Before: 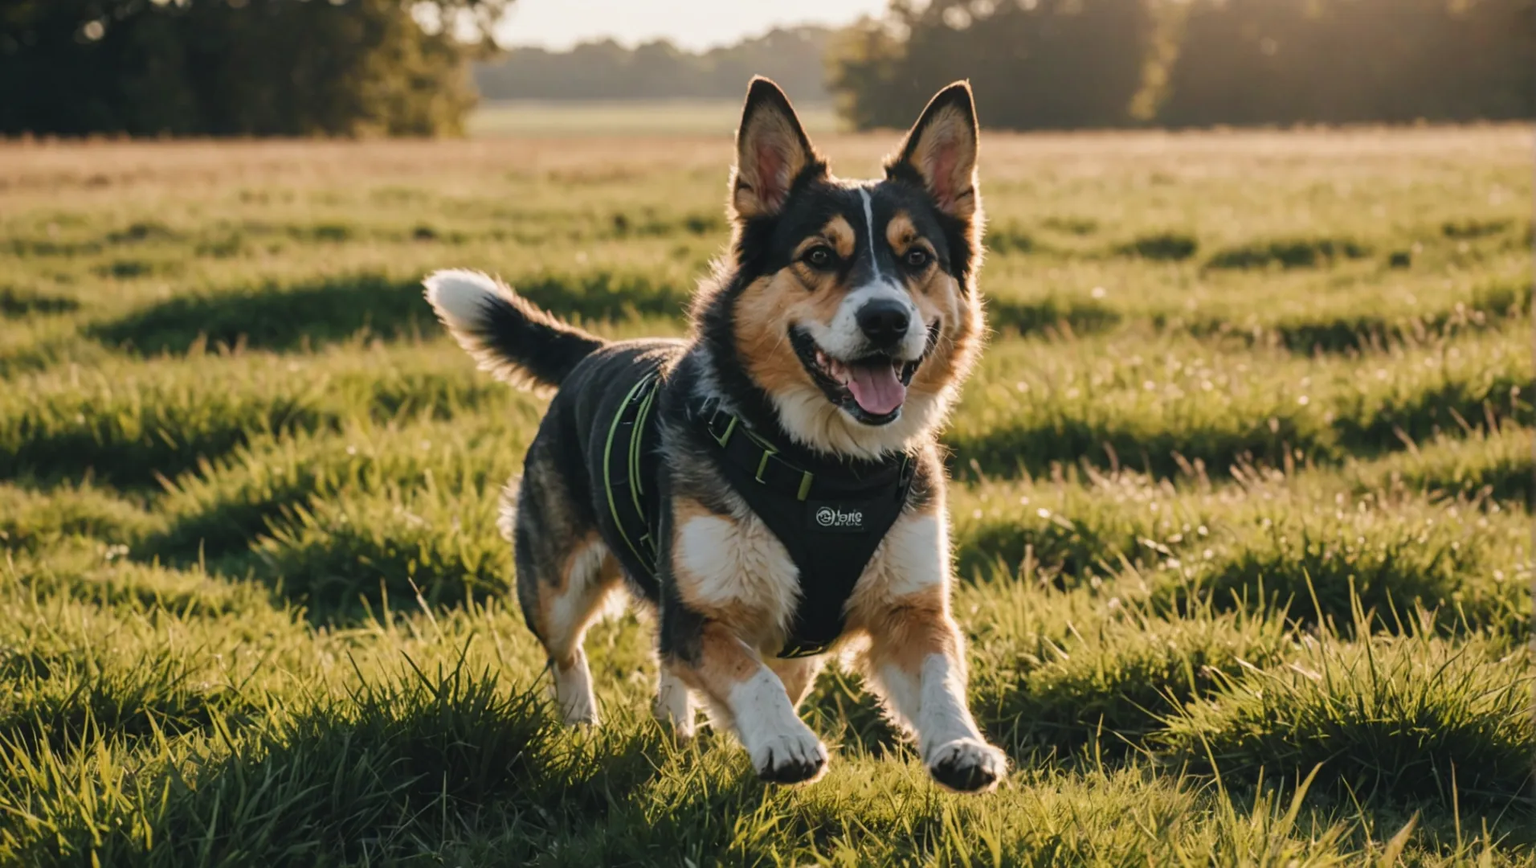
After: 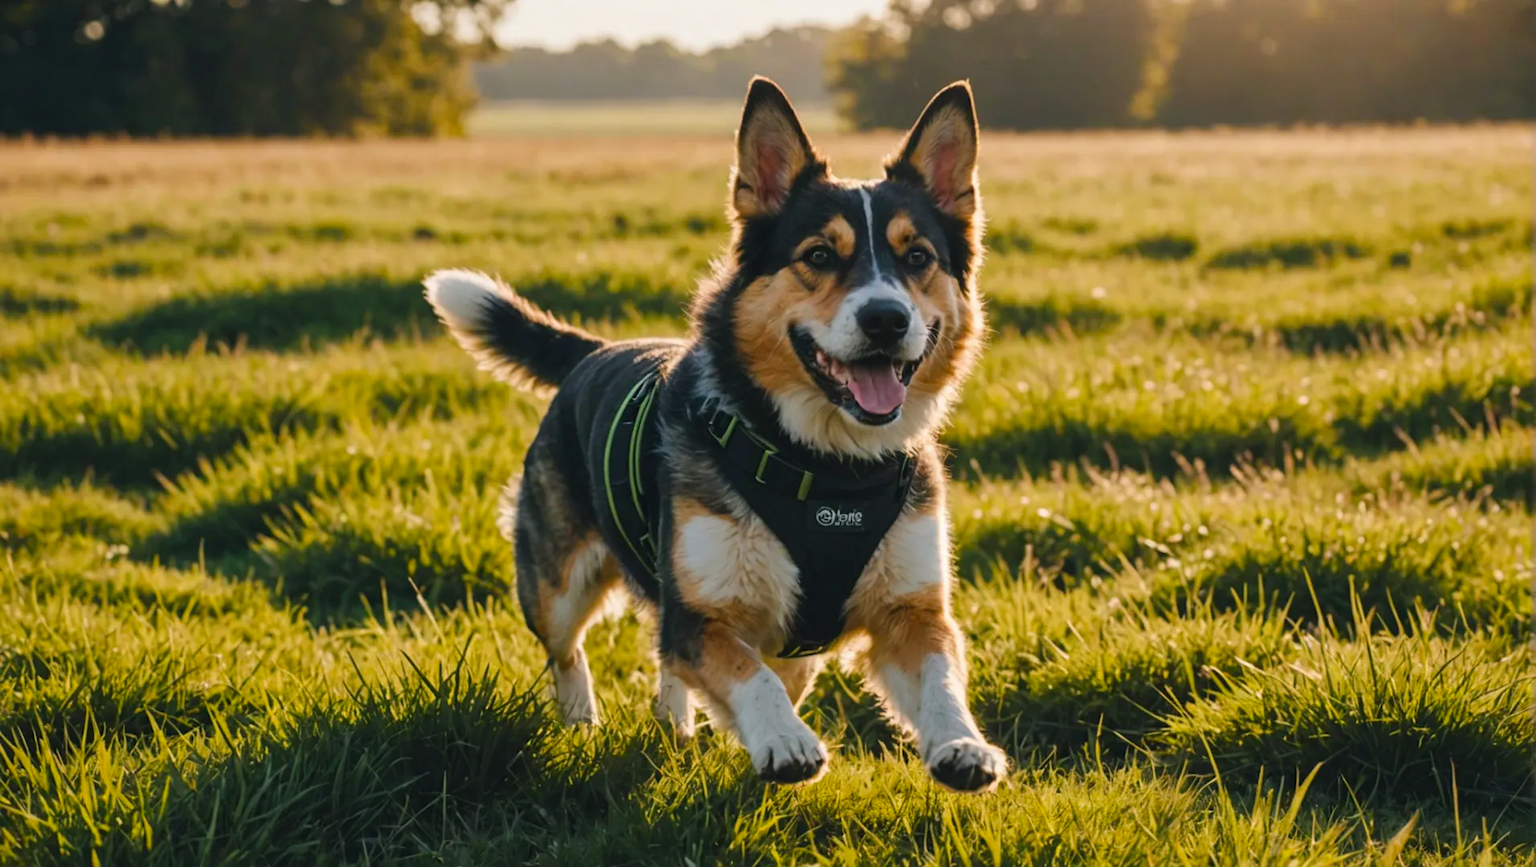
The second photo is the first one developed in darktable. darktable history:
color balance rgb: shadows lift › chroma 1%, shadows lift › hue 242.03°, linear chroma grading › mid-tones 7.392%, perceptual saturation grading › global saturation 16.429%, global vibrance 20%
